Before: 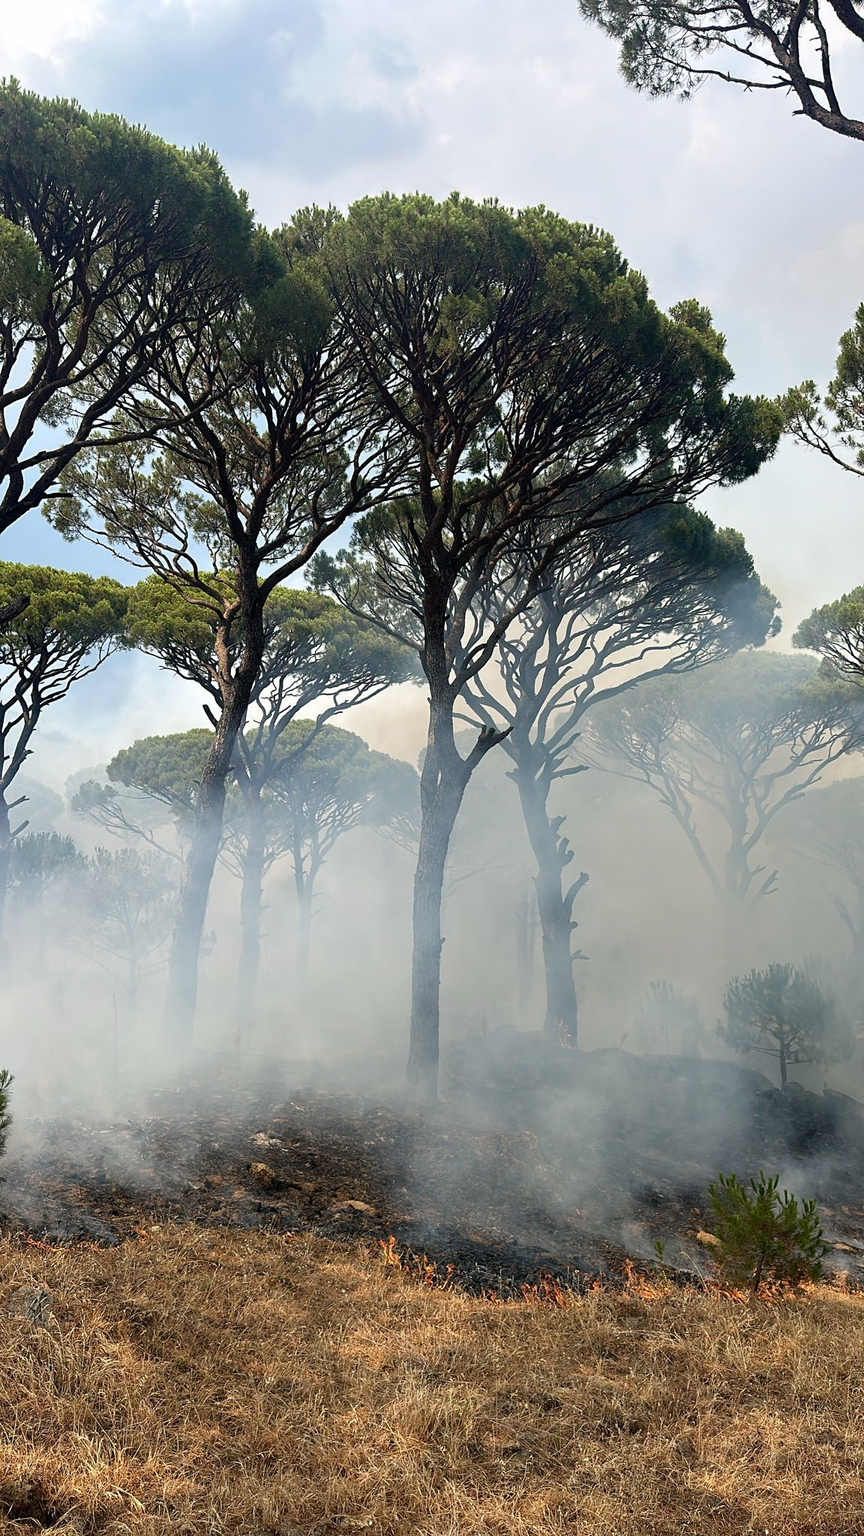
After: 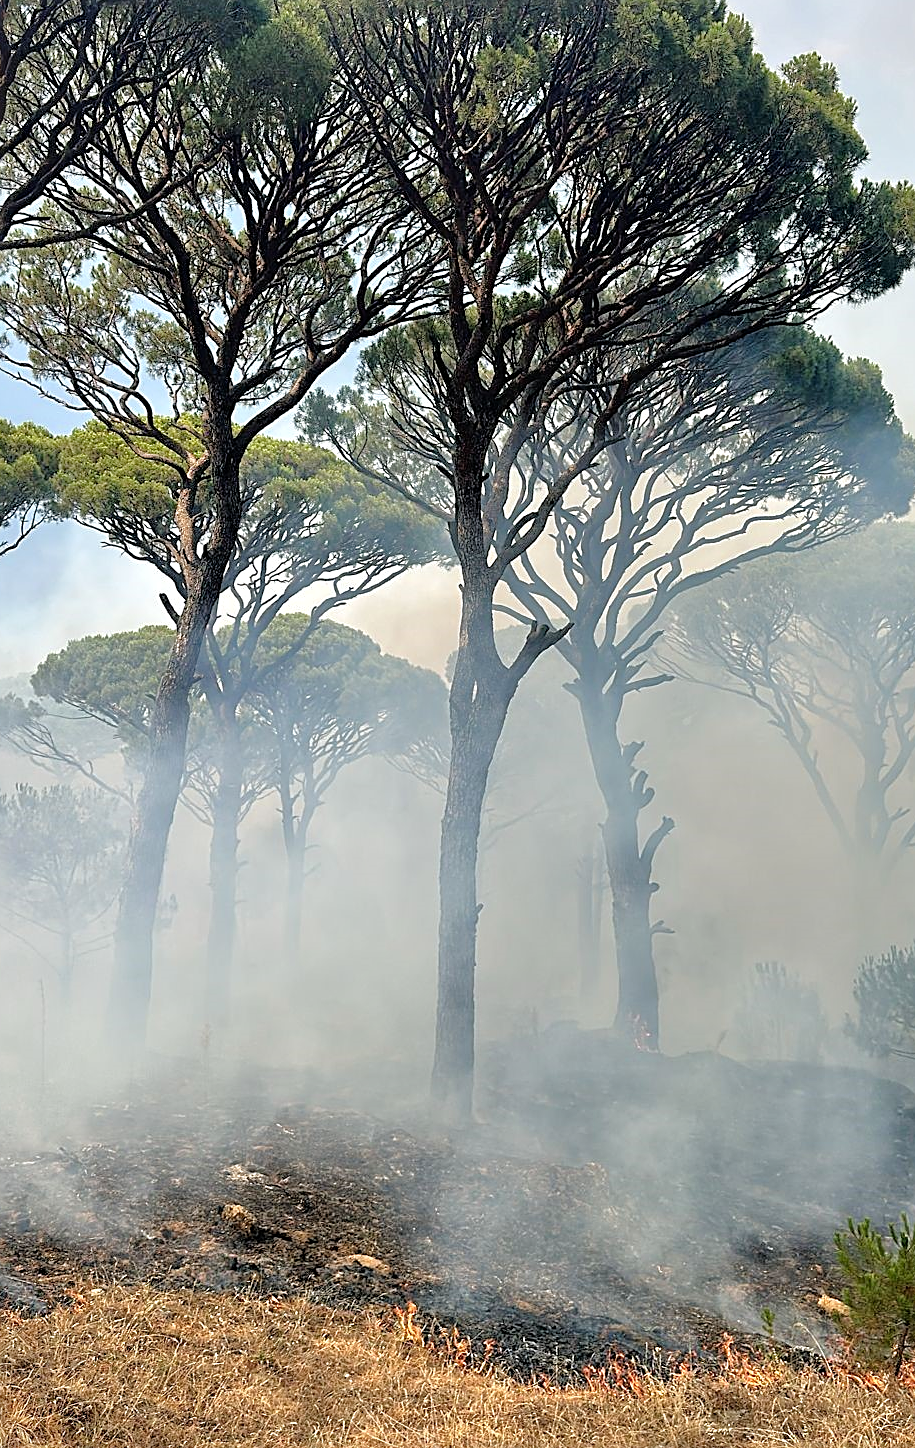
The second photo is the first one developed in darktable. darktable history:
tone equalizer: -7 EV 0.15 EV, -6 EV 0.6 EV, -5 EV 1.15 EV, -4 EV 1.33 EV, -3 EV 1.15 EV, -2 EV 0.6 EV, -1 EV 0.15 EV, mask exposure compensation -0.5 EV
sharpen: on, module defaults
crop: left 9.712%, top 16.928%, right 10.845%, bottom 12.332%
